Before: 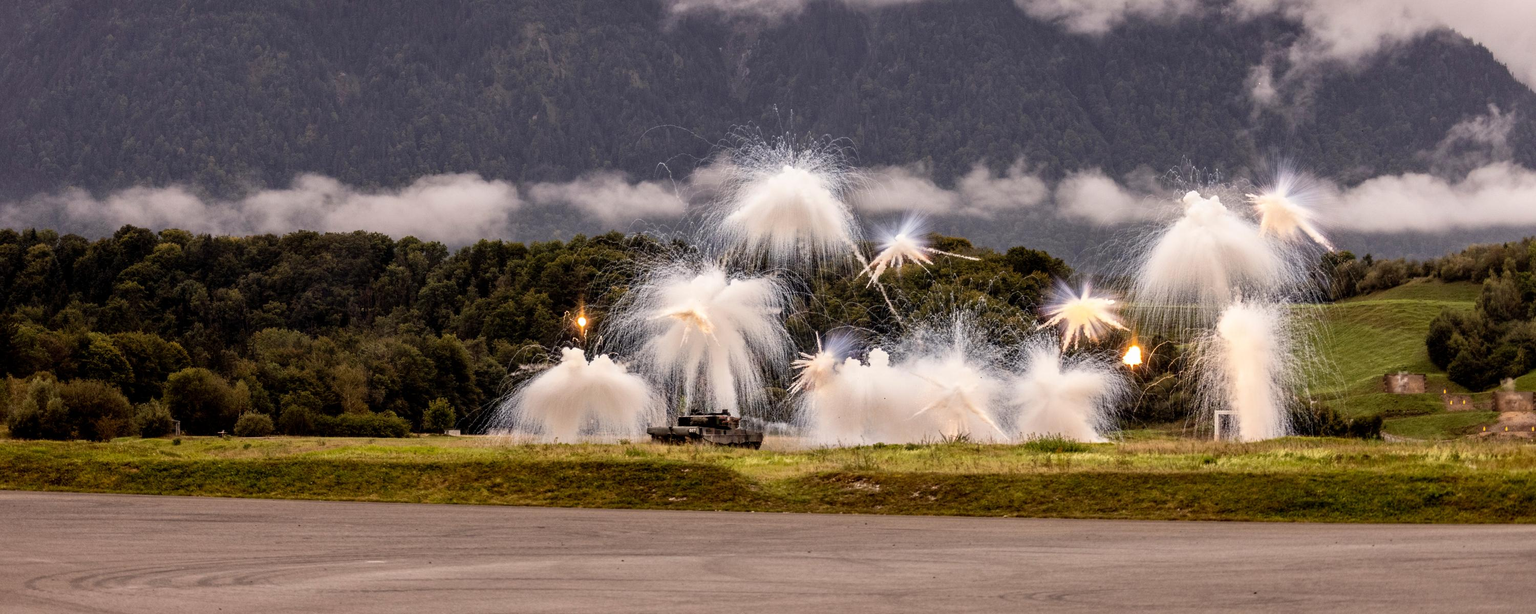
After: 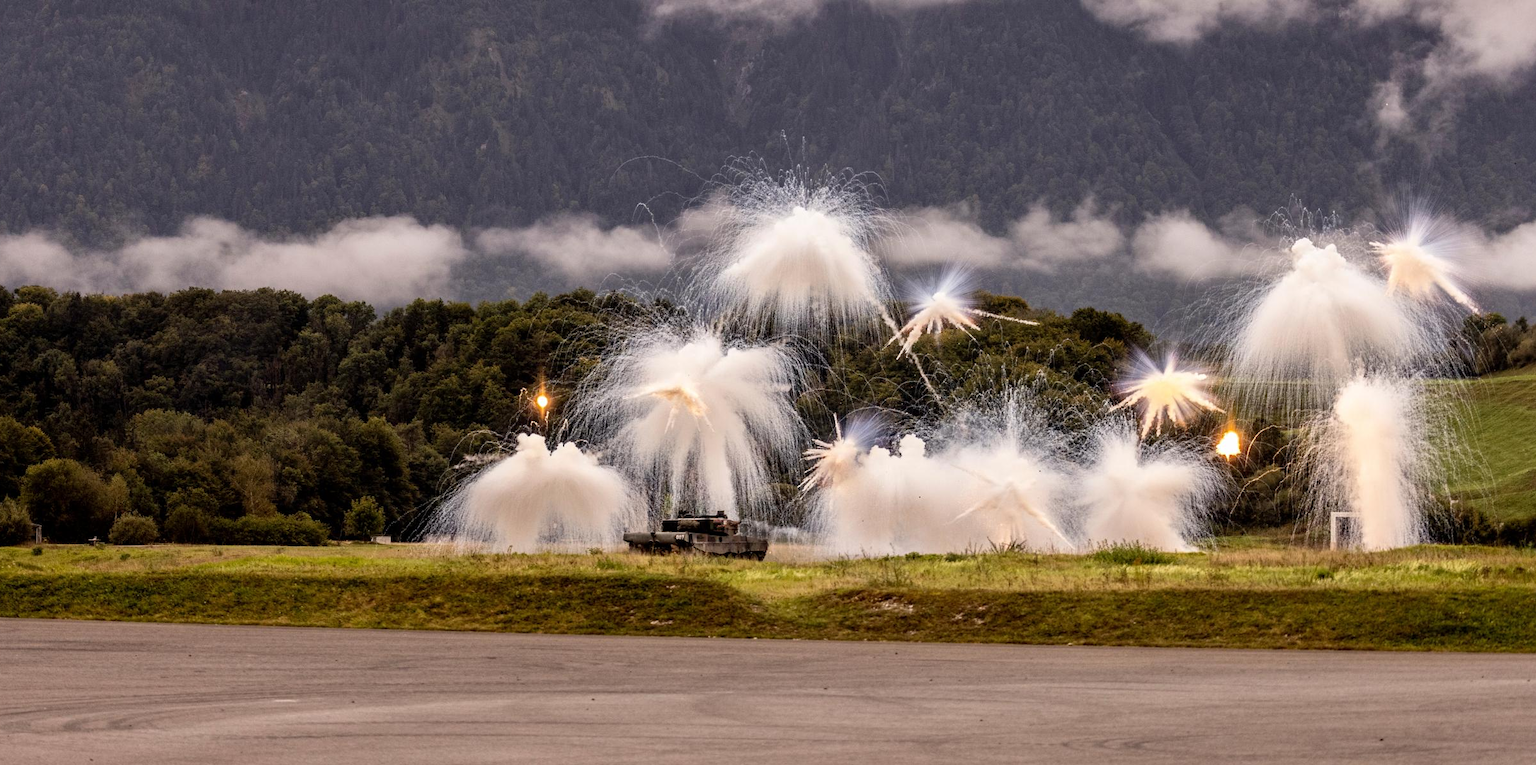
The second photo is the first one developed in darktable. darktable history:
crop and rotate: left 9.568%, right 10.195%
